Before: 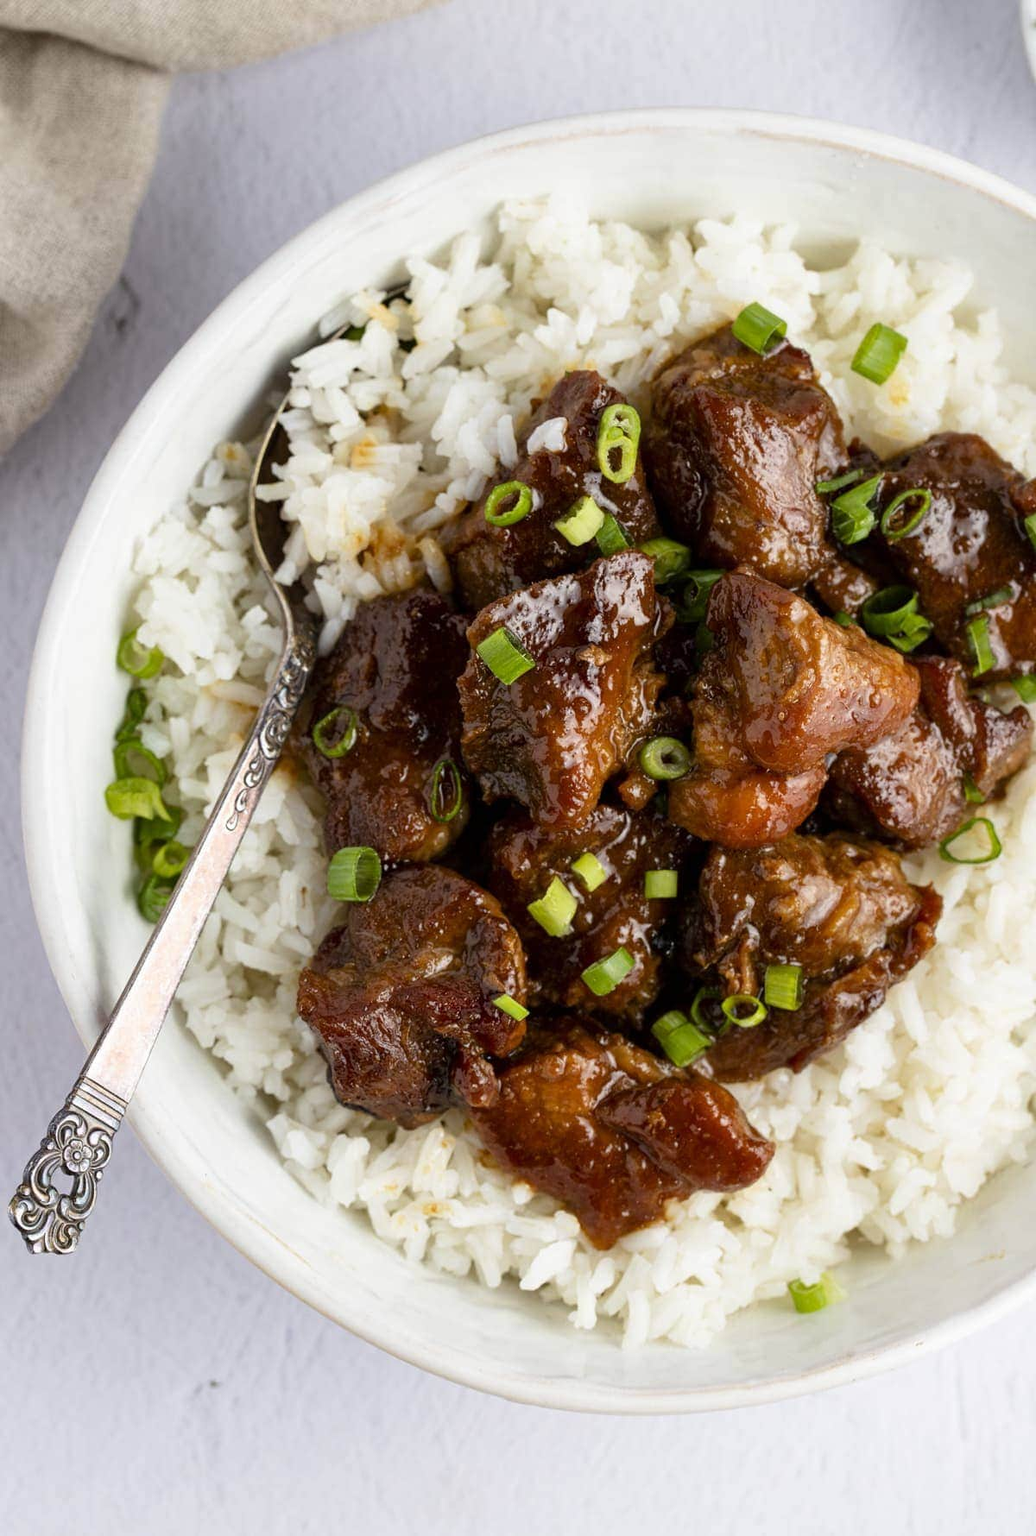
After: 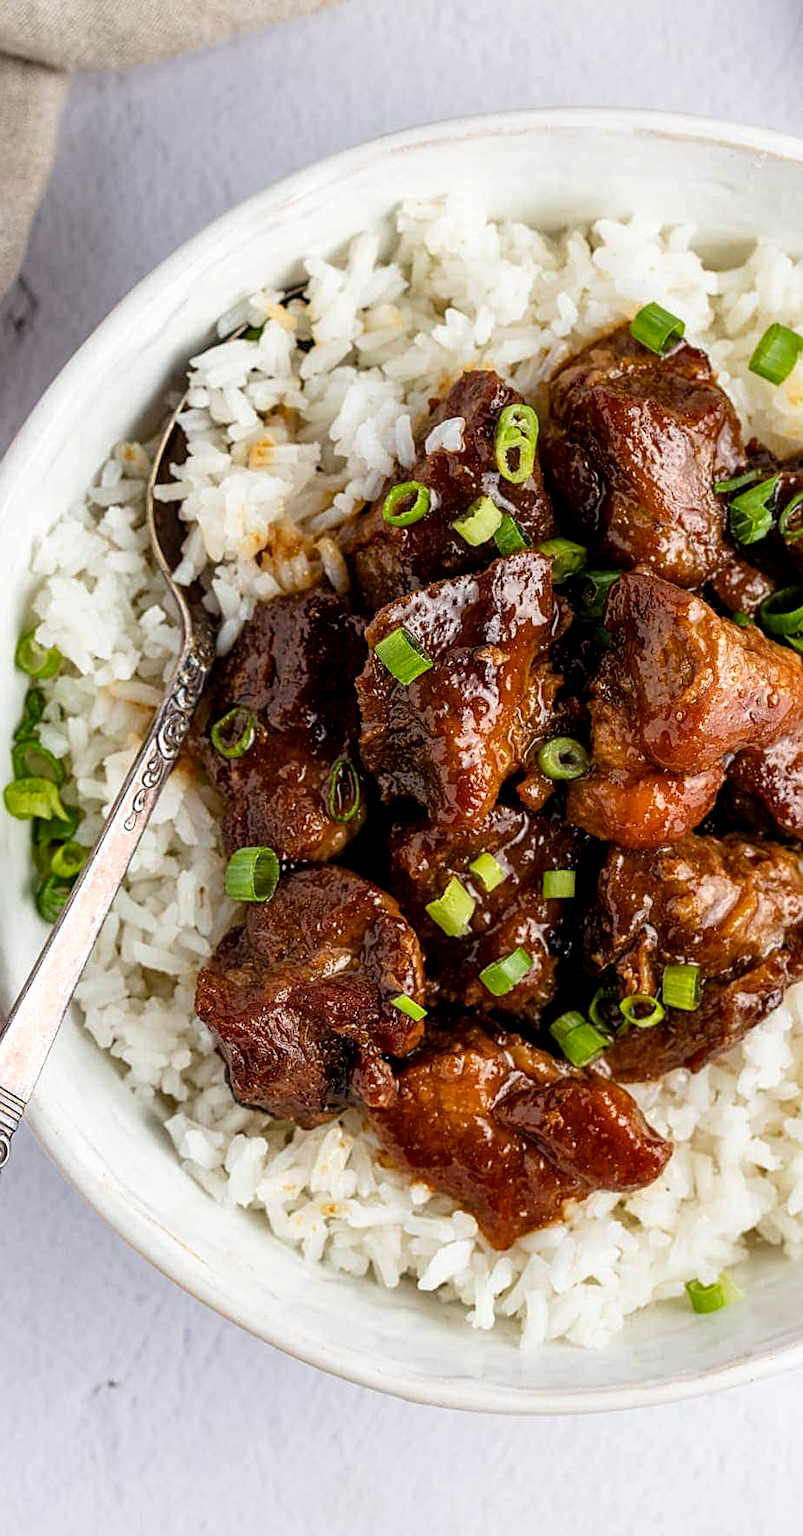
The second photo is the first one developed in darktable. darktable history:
crop: left 9.902%, right 12.442%
local contrast: detail 130%
sharpen: amount 0.5
